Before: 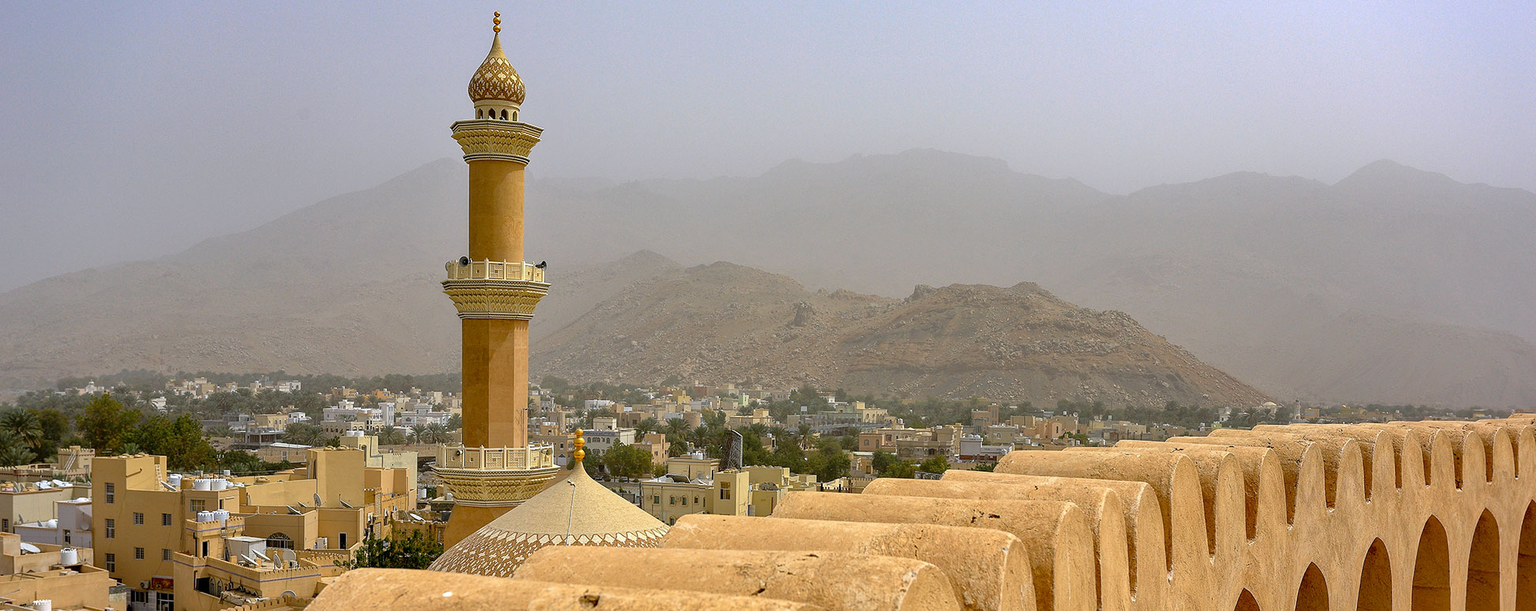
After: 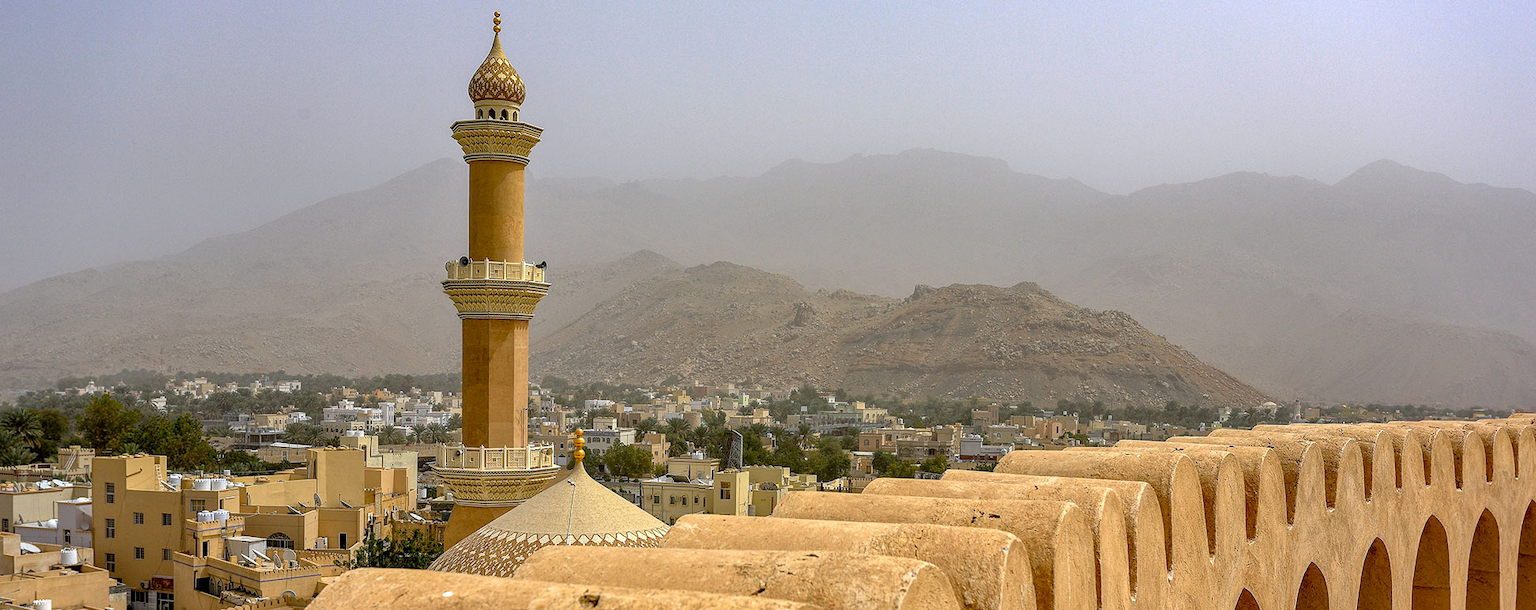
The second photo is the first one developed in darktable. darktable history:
local contrast: on, module defaults
exposure: black level correction 0.001, exposure 0.015 EV, compensate highlight preservation false
